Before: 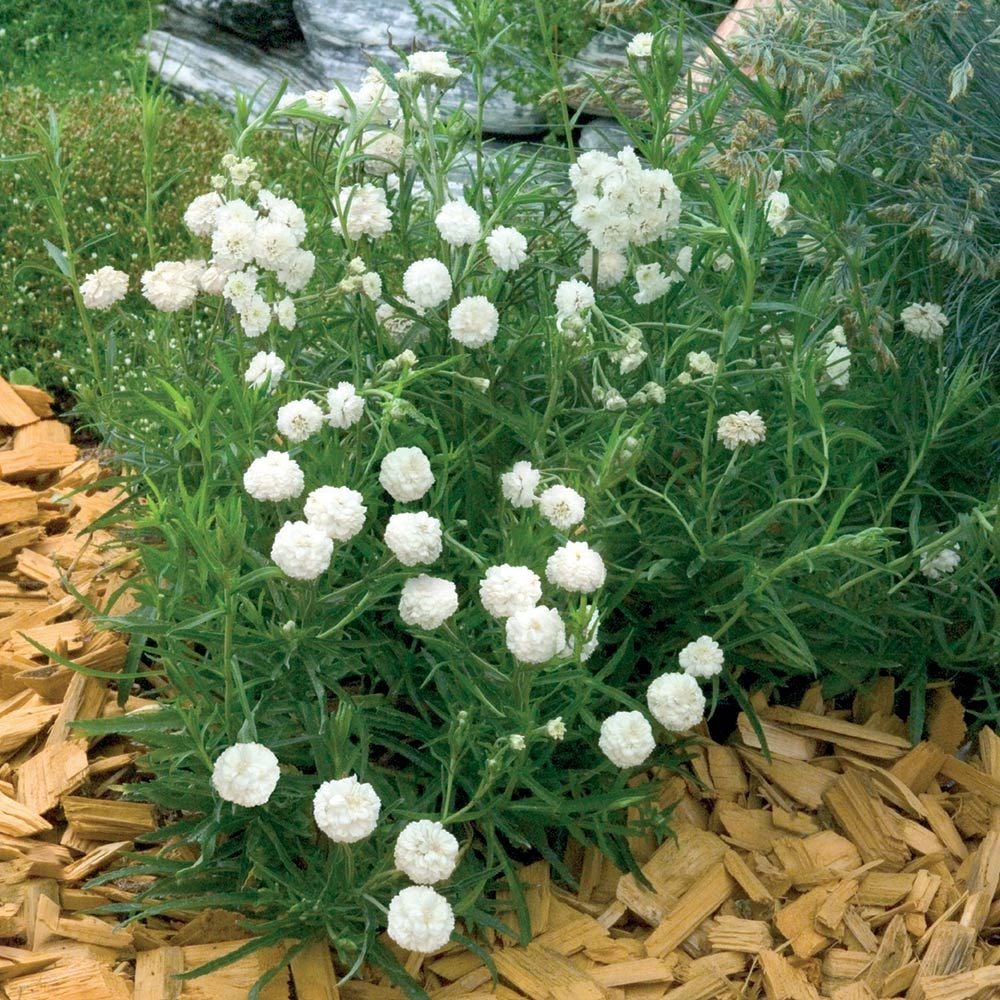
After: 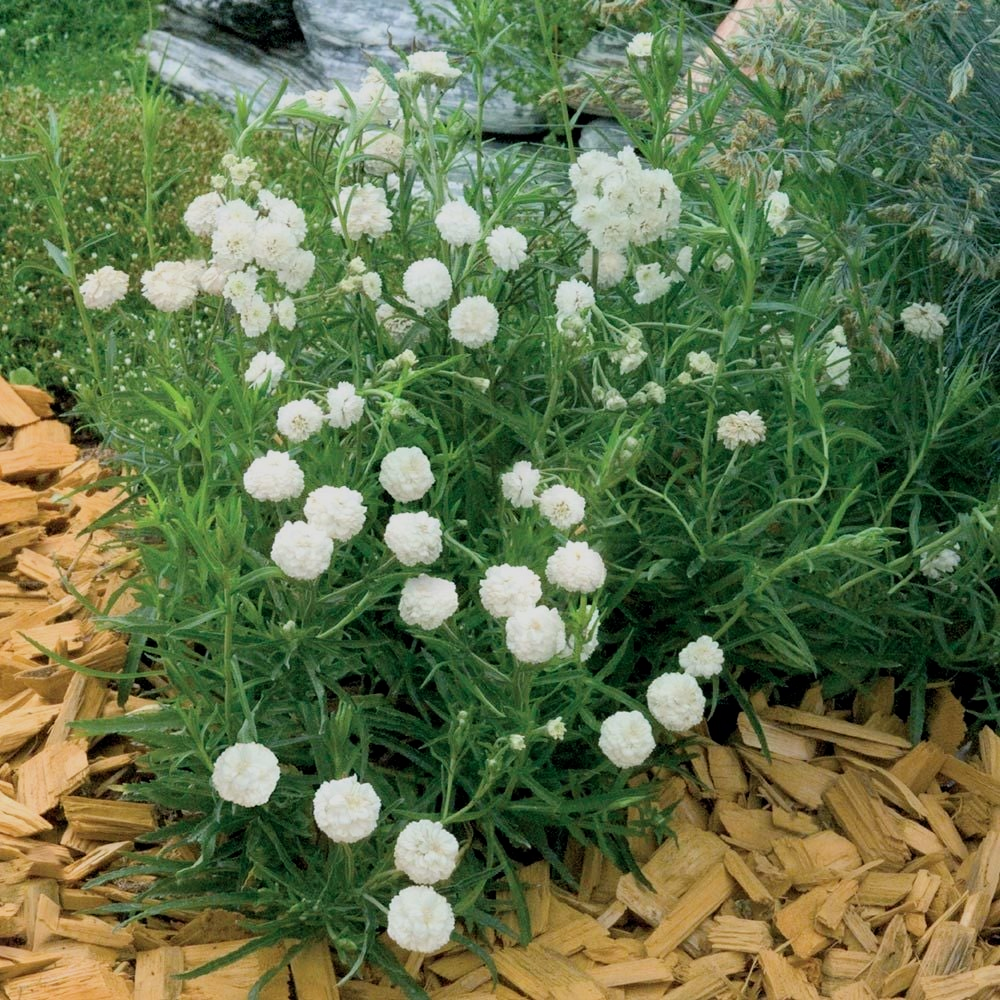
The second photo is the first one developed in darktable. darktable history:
filmic rgb: black relative exposure -8.14 EV, white relative exposure 3.76 EV, hardness 4.43, color science v6 (2022)
